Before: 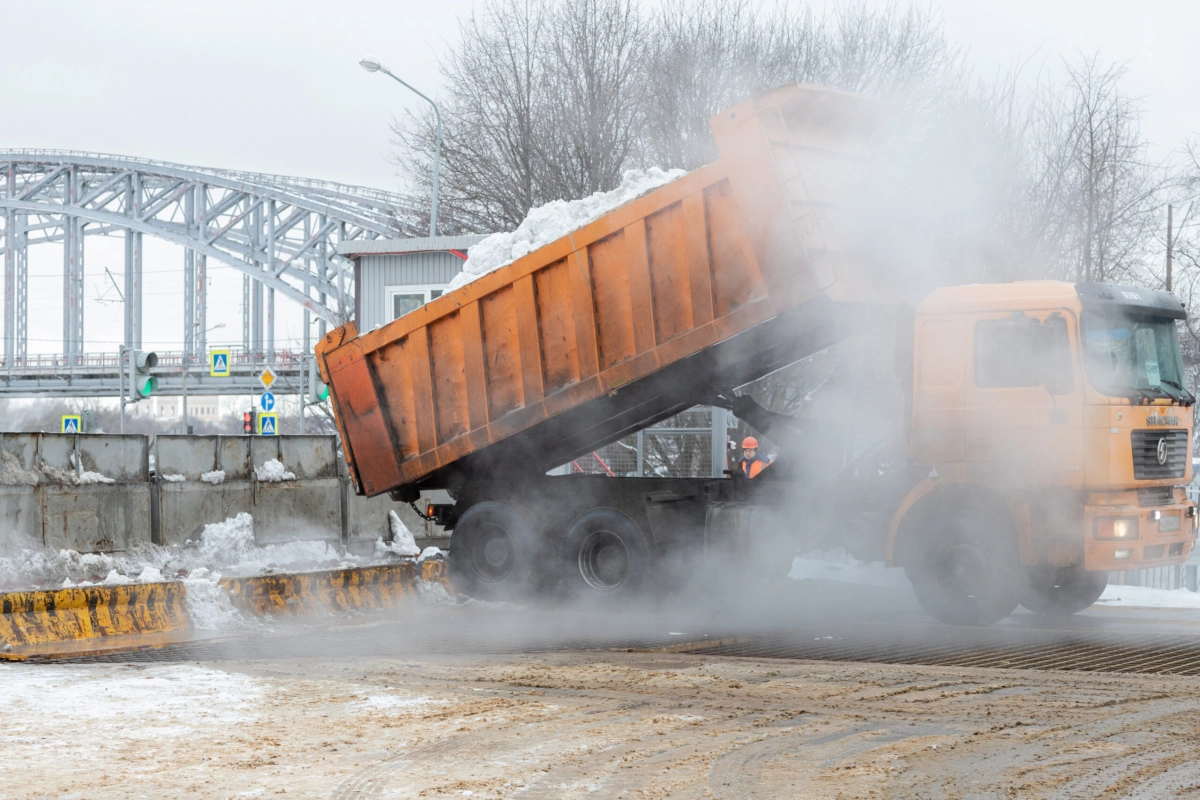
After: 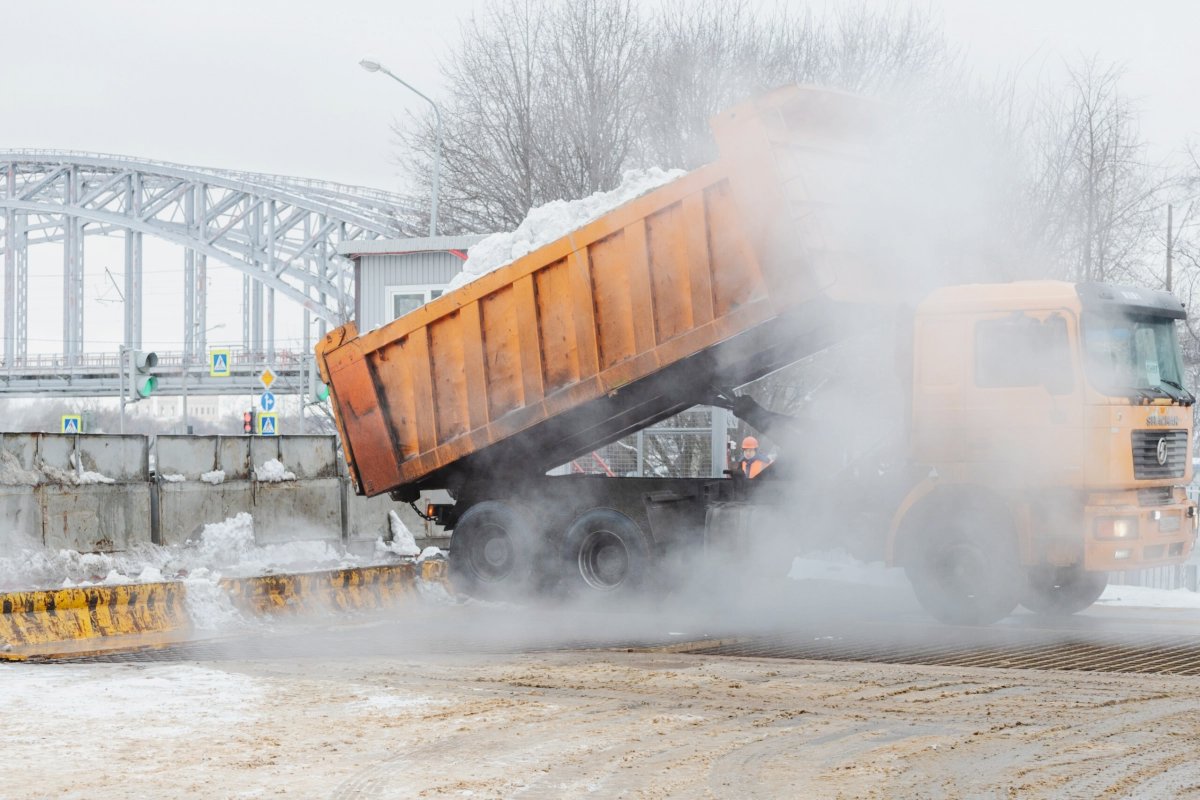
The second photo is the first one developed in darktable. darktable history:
contrast brightness saturation: contrast -0.103, saturation -0.084
tone curve: curves: ch0 [(0, 0) (0.239, 0.248) (0.508, 0.606) (0.828, 0.878) (1, 1)]; ch1 [(0, 0) (0.401, 0.42) (0.45, 0.464) (0.492, 0.498) (0.511, 0.507) (0.561, 0.549) (0.688, 0.726) (1, 1)]; ch2 [(0, 0) (0.411, 0.433) (0.5, 0.504) (0.545, 0.574) (1, 1)], preserve colors none
